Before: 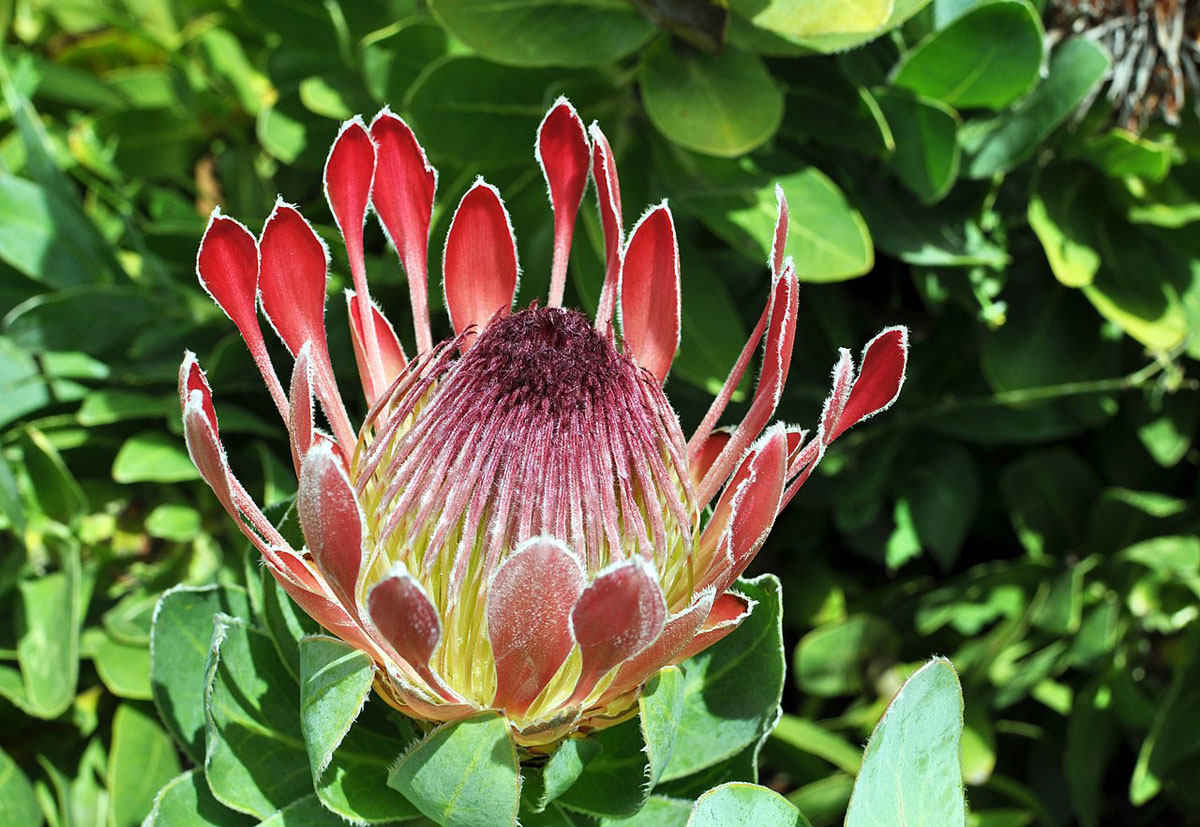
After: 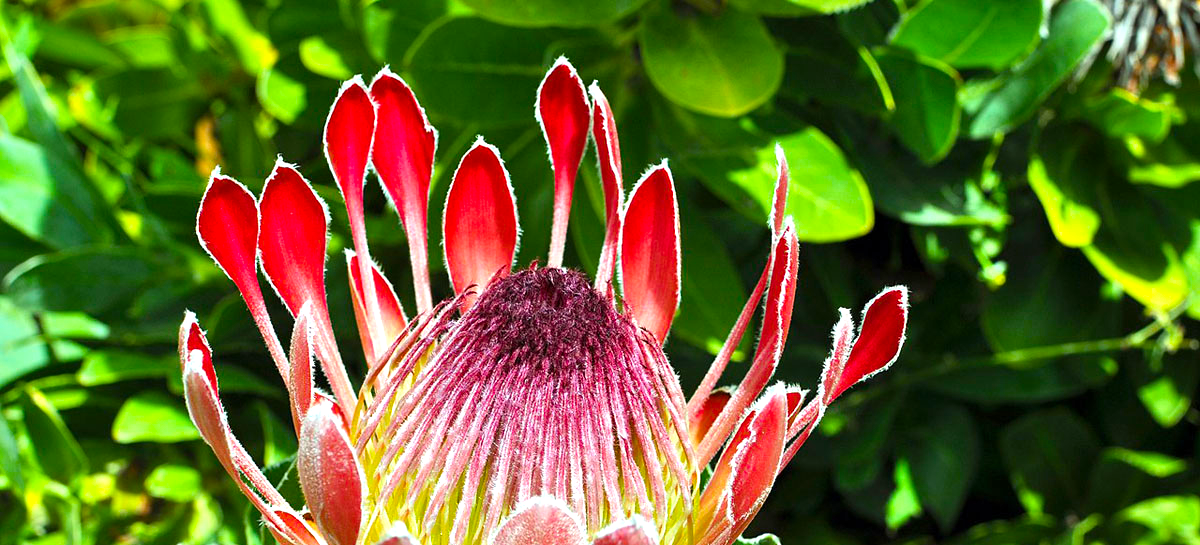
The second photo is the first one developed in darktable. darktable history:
crop and rotate: top 4.905%, bottom 29.143%
exposure: exposure 0.519 EV, compensate highlight preservation false
color balance rgb: perceptual saturation grading › global saturation 30.949%, global vibrance 20.322%
